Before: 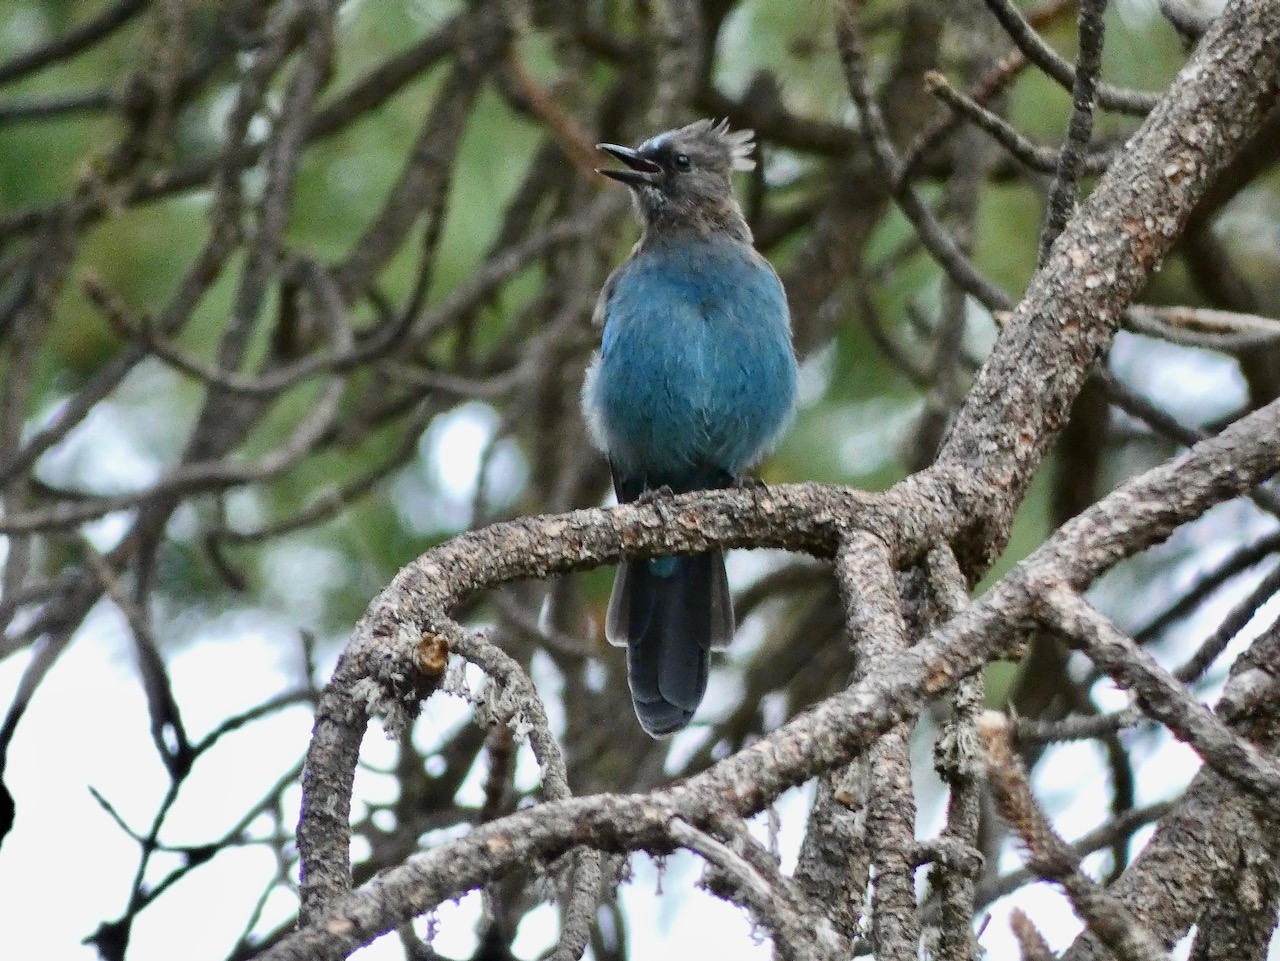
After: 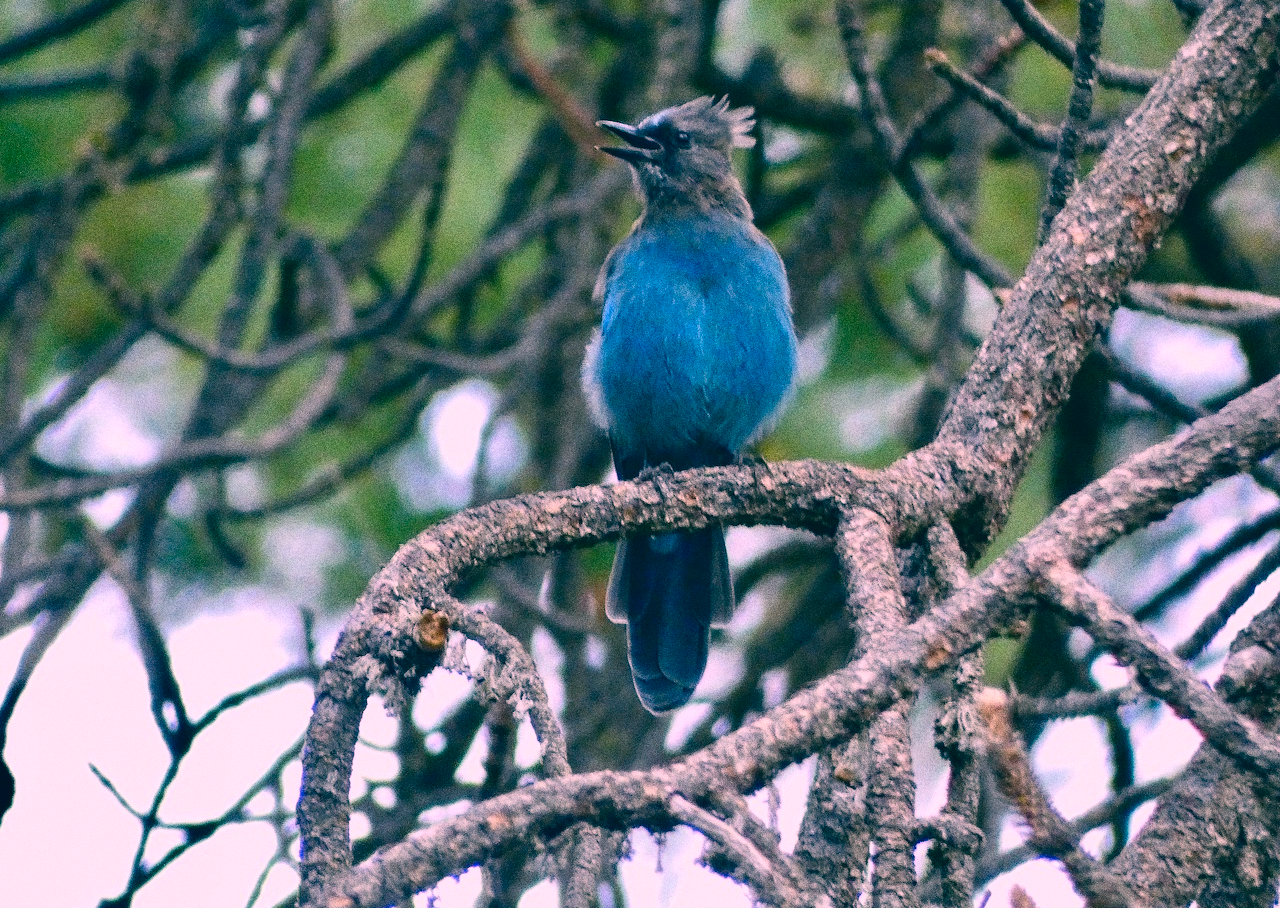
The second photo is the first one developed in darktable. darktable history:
crop and rotate: top 2.479%, bottom 3.018%
grain: coarseness 0.09 ISO, strength 40%
color correction: highlights a* 17.03, highlights b* 0.205, shadows a* -15.38, shadows b* -14.56, saturation 1.5
